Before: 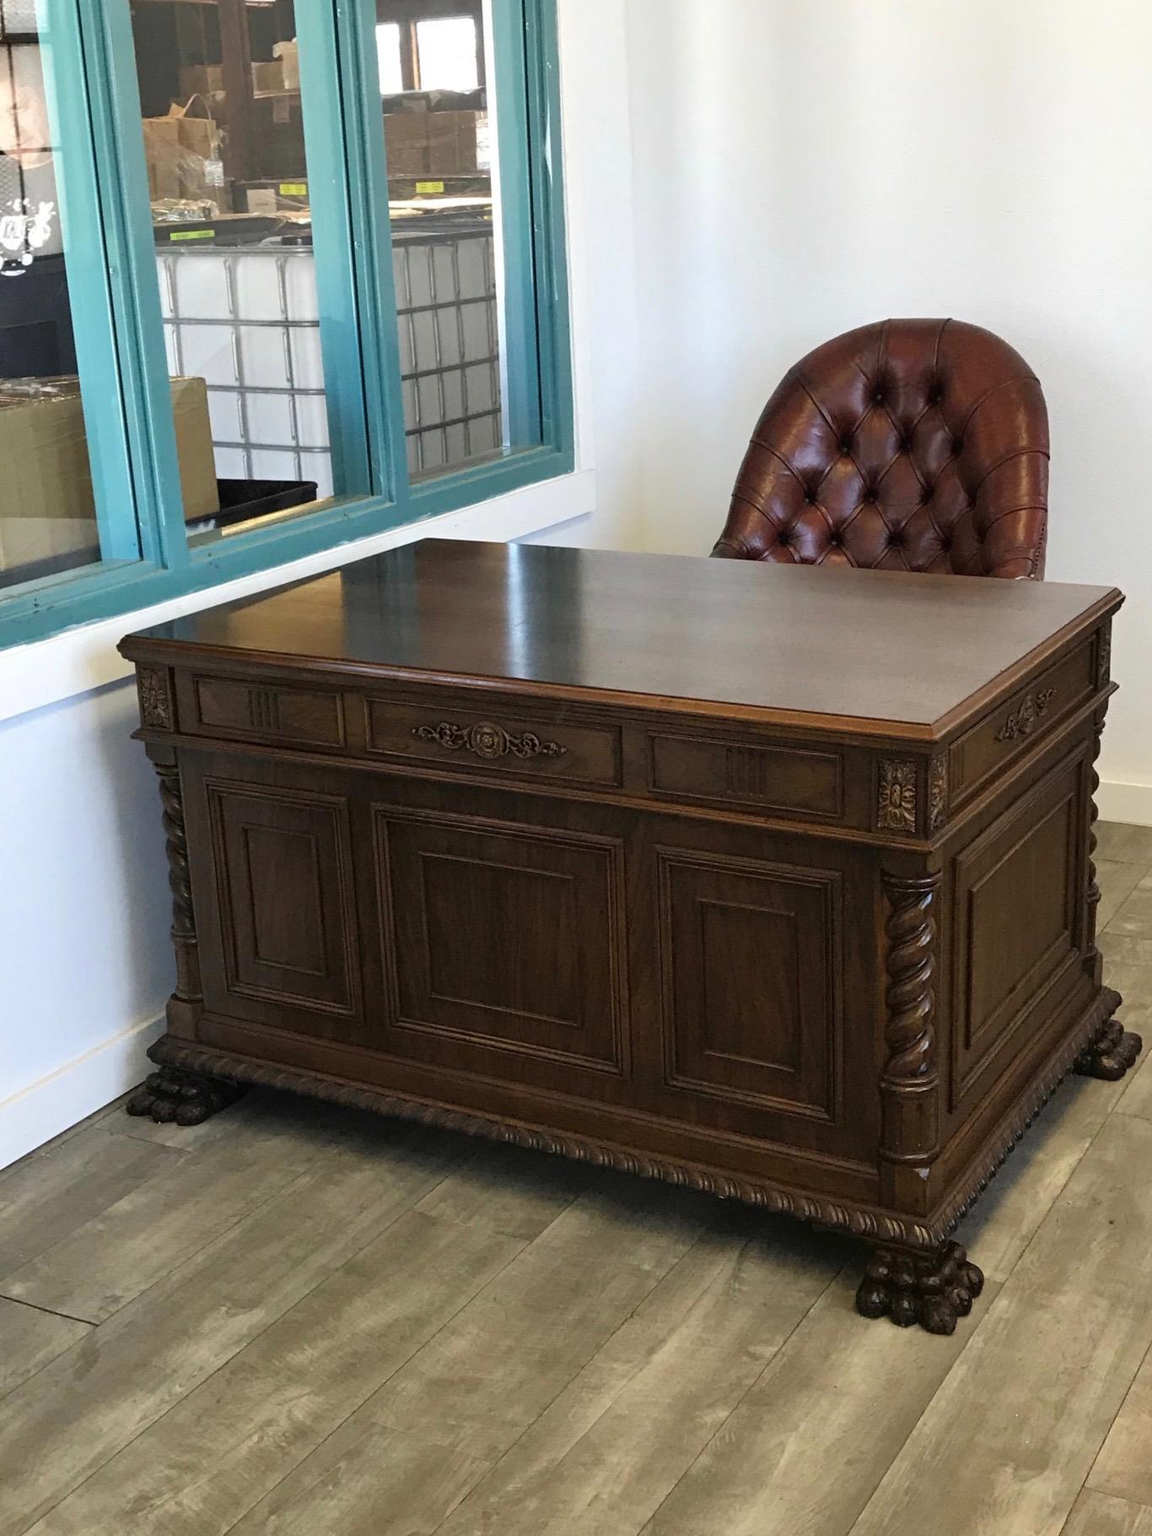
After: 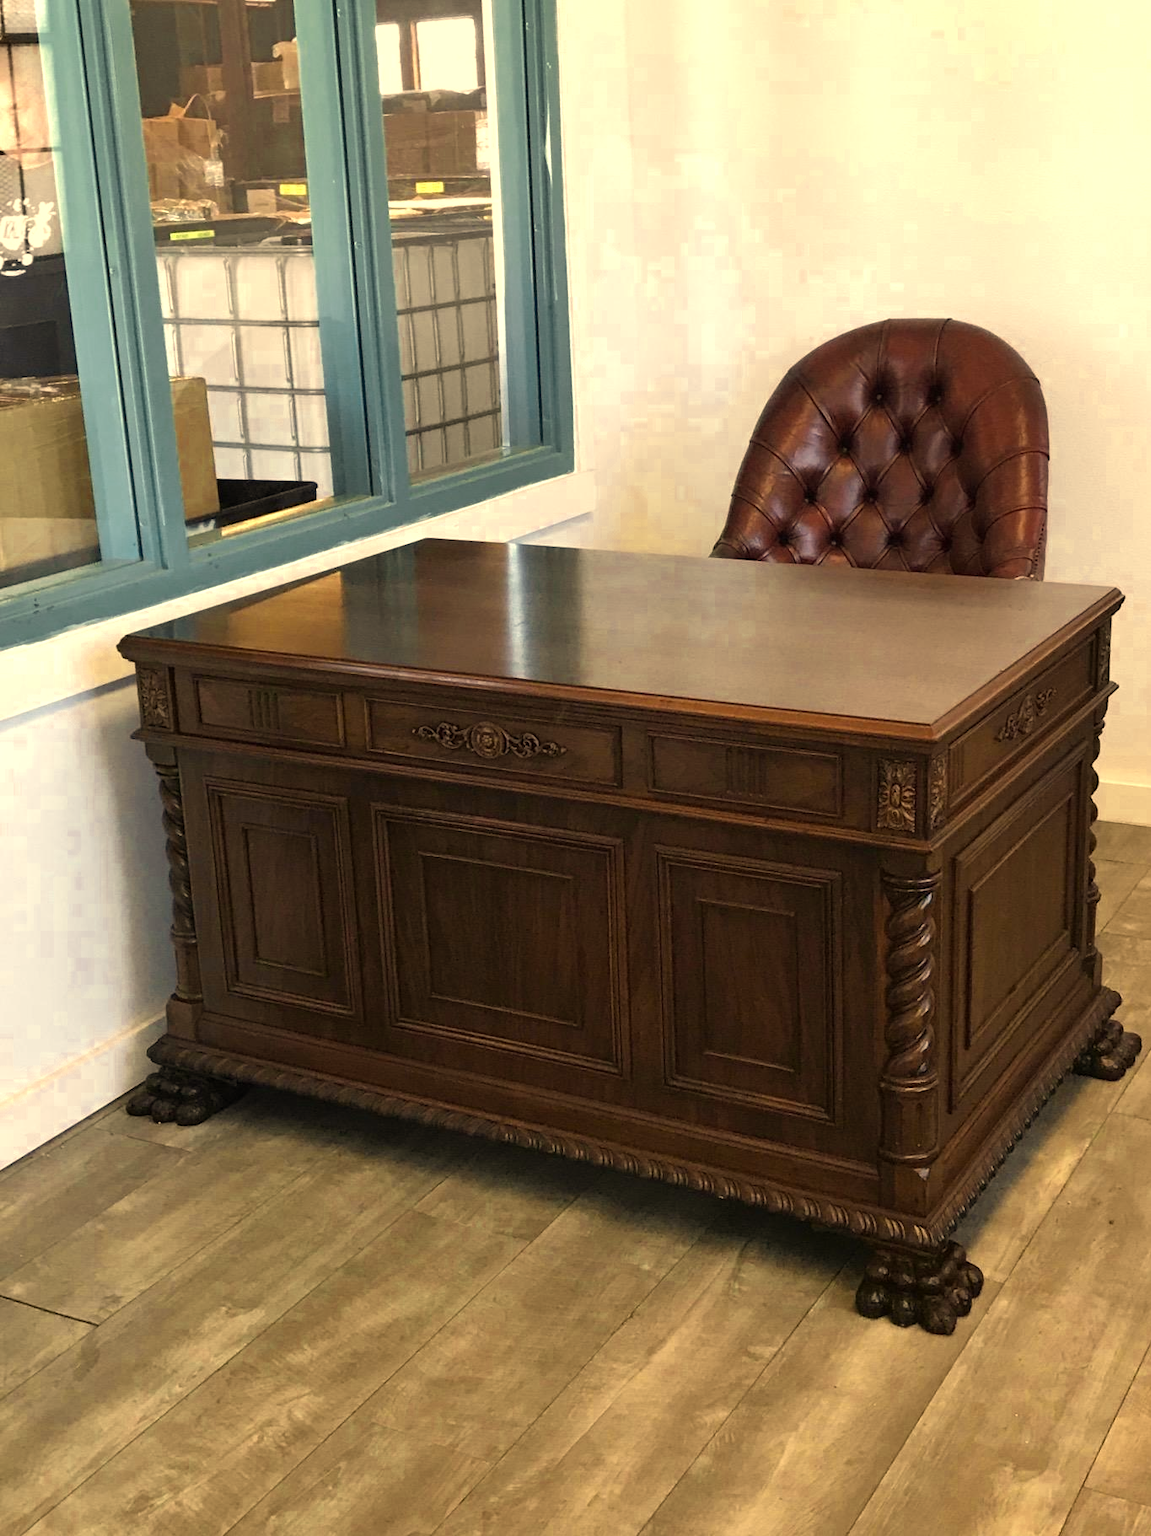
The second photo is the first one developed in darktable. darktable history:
color zones: curves: ch0 [(0, 0.485) (0.178, 0.476) (0.261, 0.623) (0.411, 0.403) (0.708, 0.603) (0.934, 0.412)]; ch1 [(0.003, 0.485) (0.149, 0.496) (0.229, 0.584) (0.326, 0.551) (0.484, 0.262) (0.757, 0.643)]
white balance: red 1.123, blue 0.83
